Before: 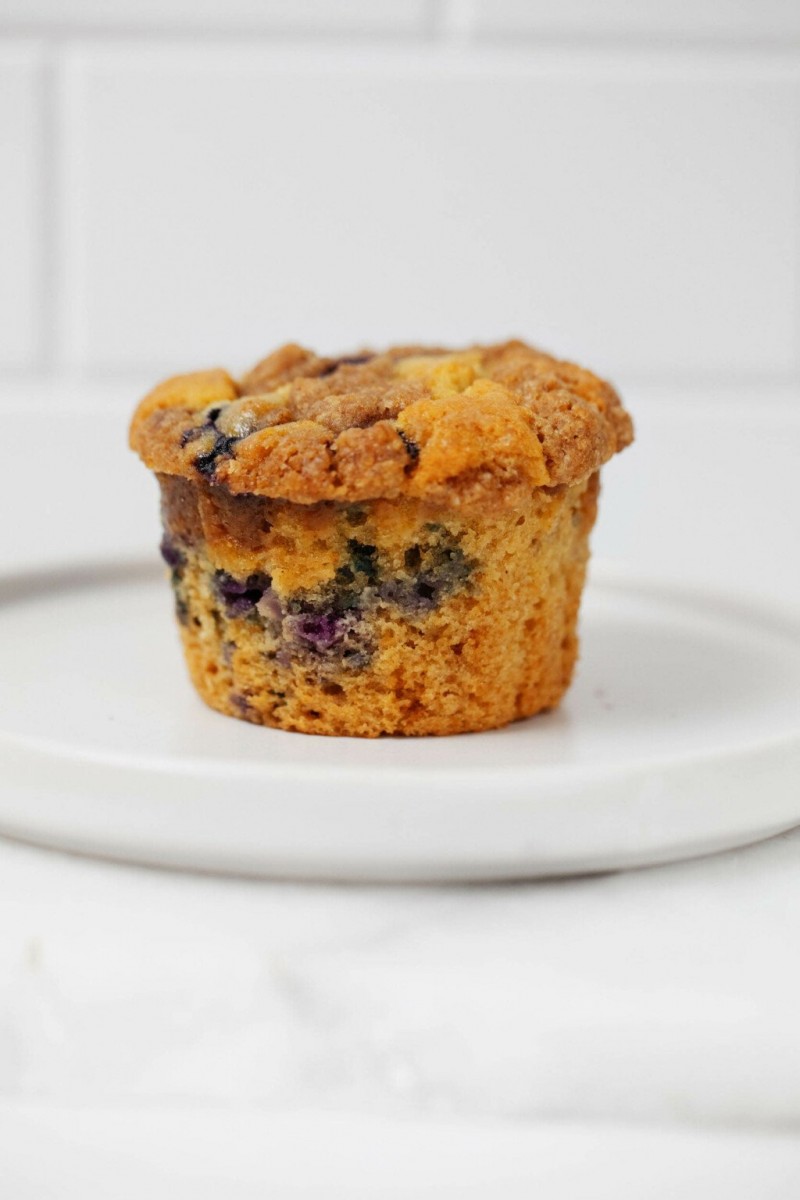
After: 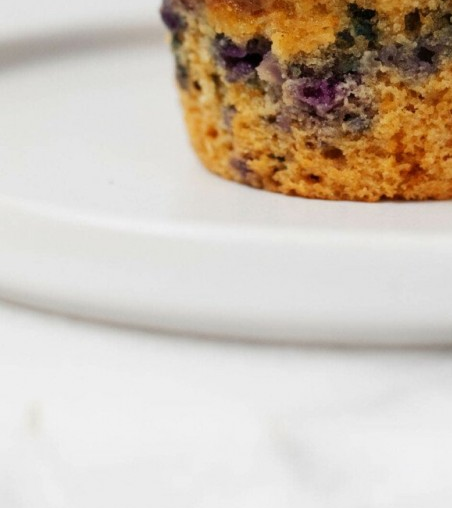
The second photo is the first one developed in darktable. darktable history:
crop: top 44.676%, right 43.403%, bottom 12.987%
